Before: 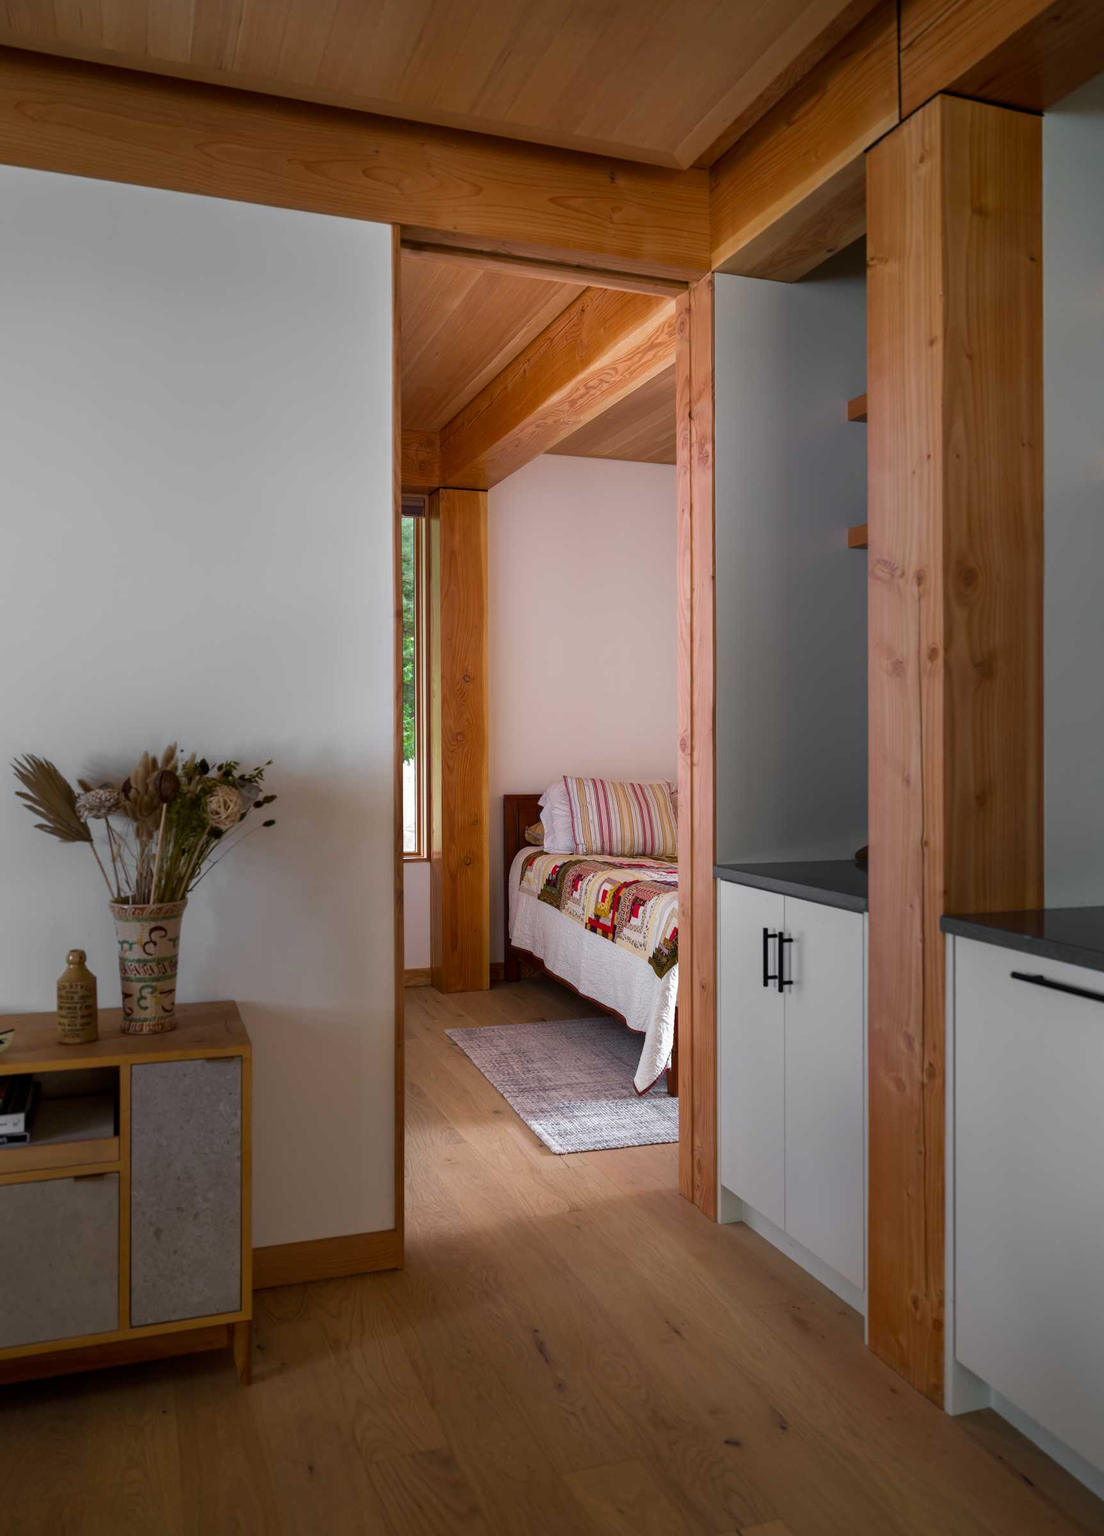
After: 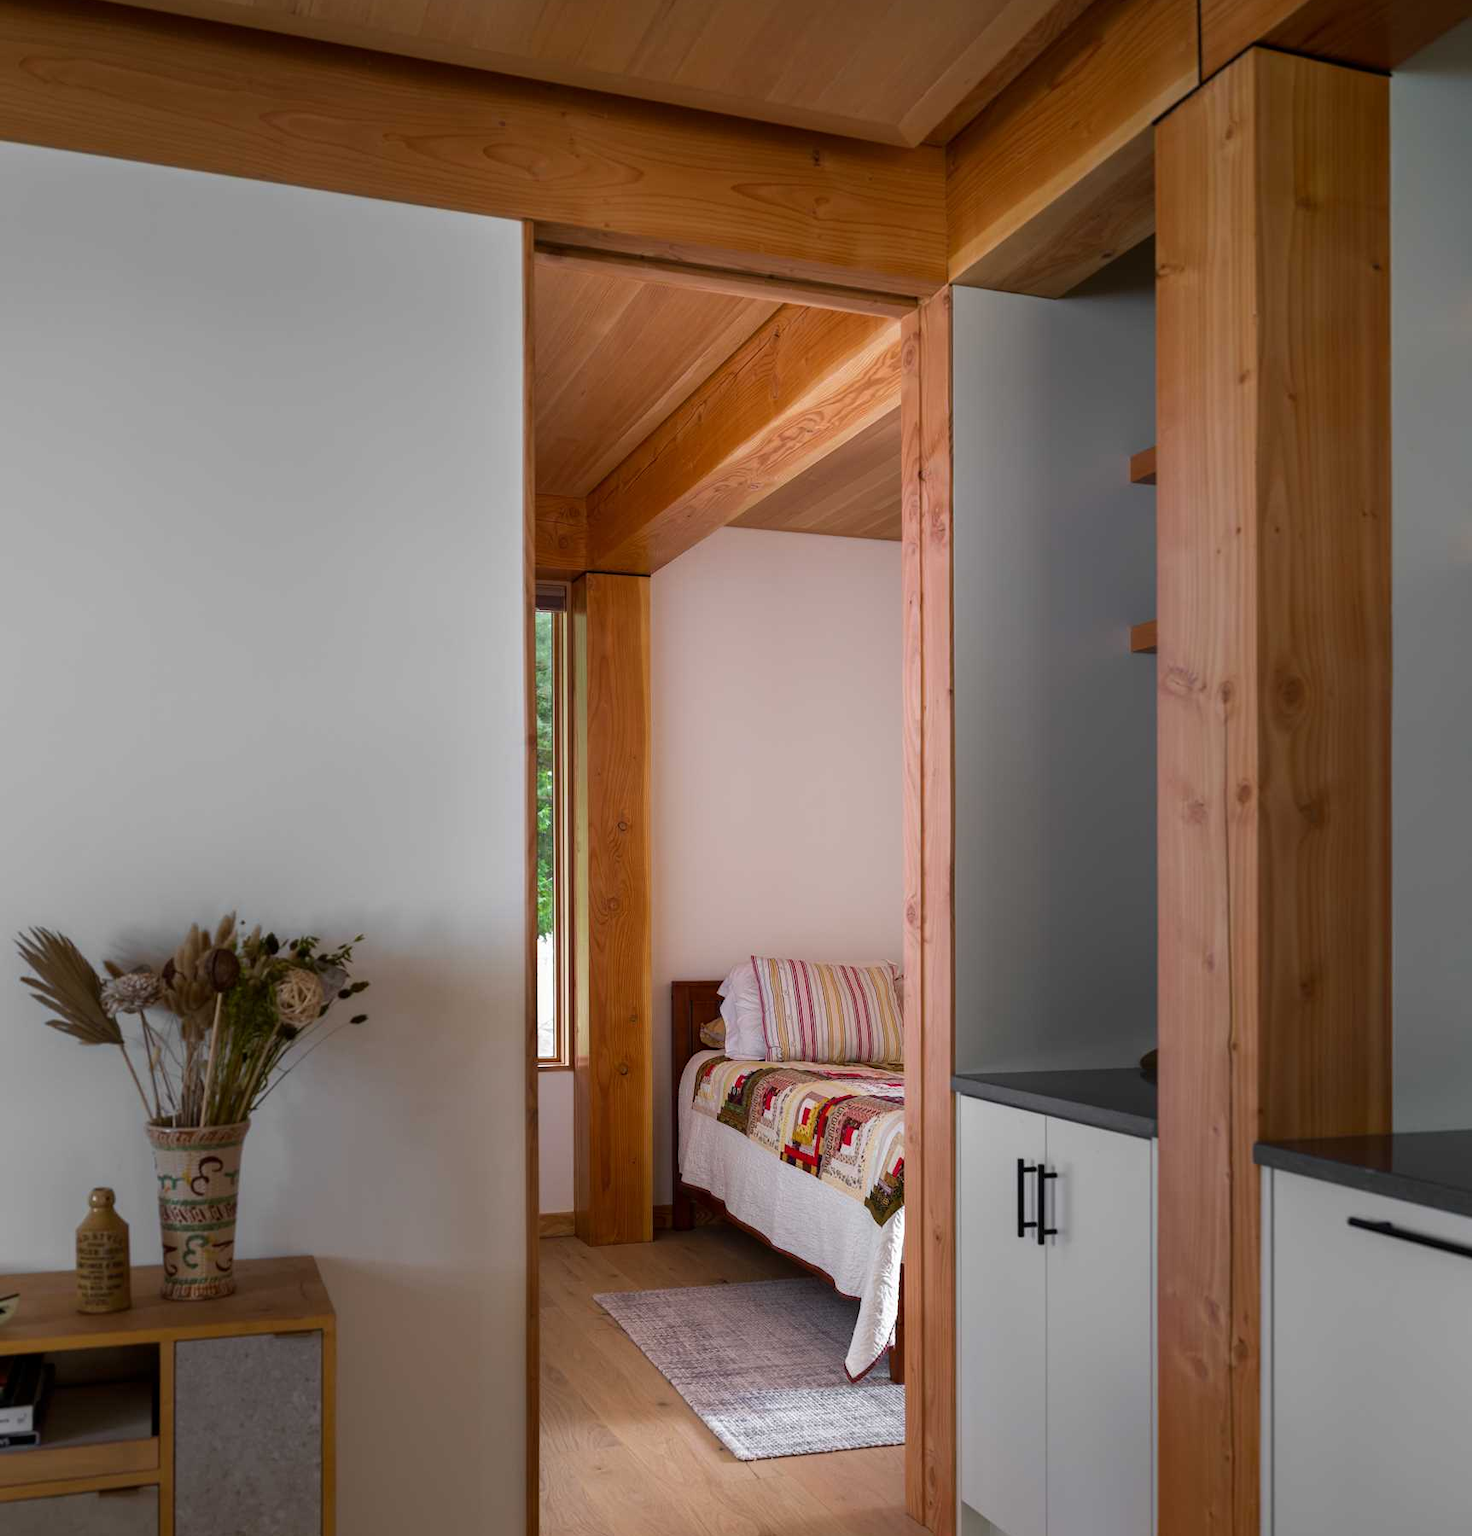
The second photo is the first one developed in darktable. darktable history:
exposure: compensate highlight preservation false
crop: top 3.857%, bottom 21.132%
